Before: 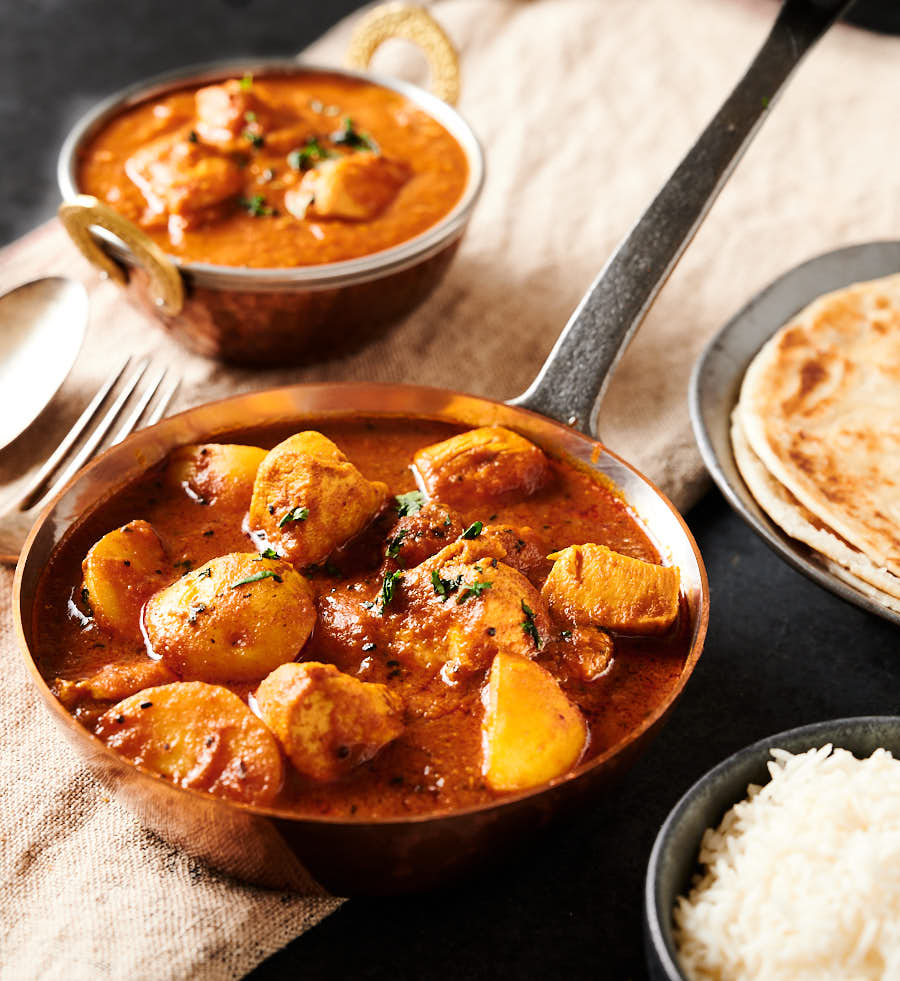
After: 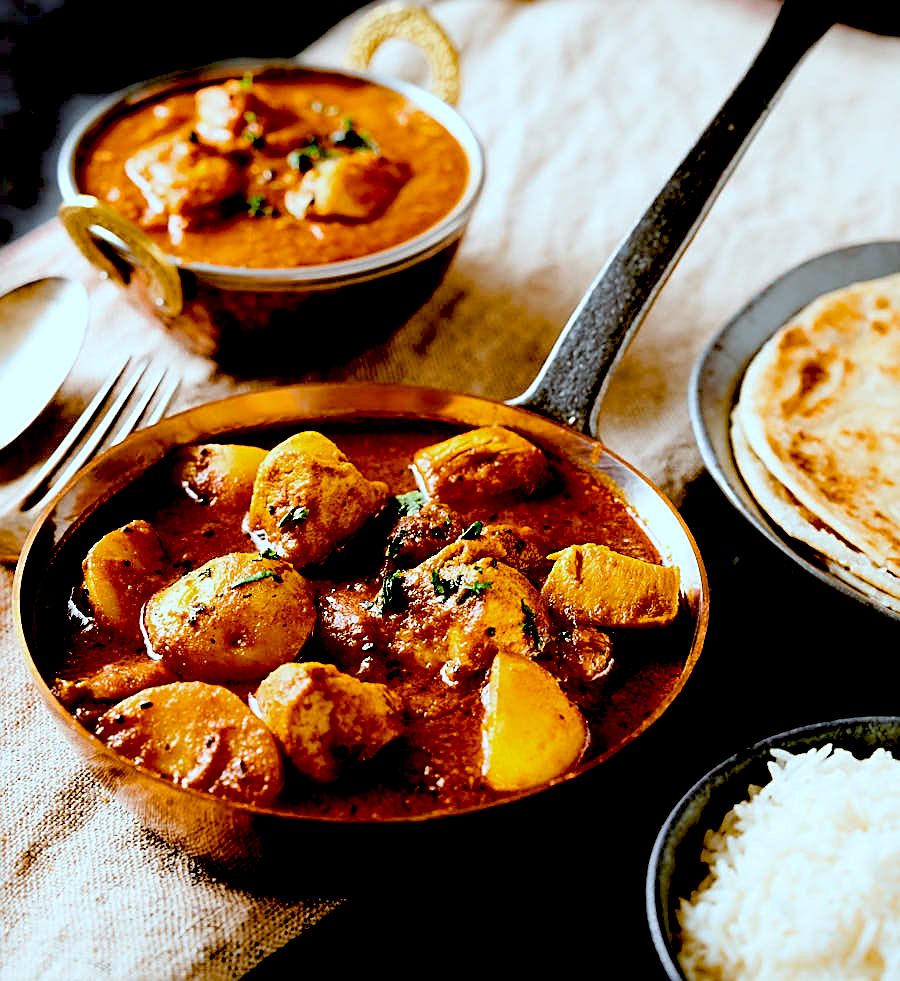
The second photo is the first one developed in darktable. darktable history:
exposure: black level correction 0.056, exposure -0.039 EV, compensate highlight preservation false
sharpen: on, module defaults
color balance rgb: perceptual saturation grading › global saturation 35%, perceptual saturation grading › highlights -25%, perceptual saturation grading › shadows 50%
color calibration: illuminant Planckian (black body), x 0.375, y 0.373, temperature 4117 K
